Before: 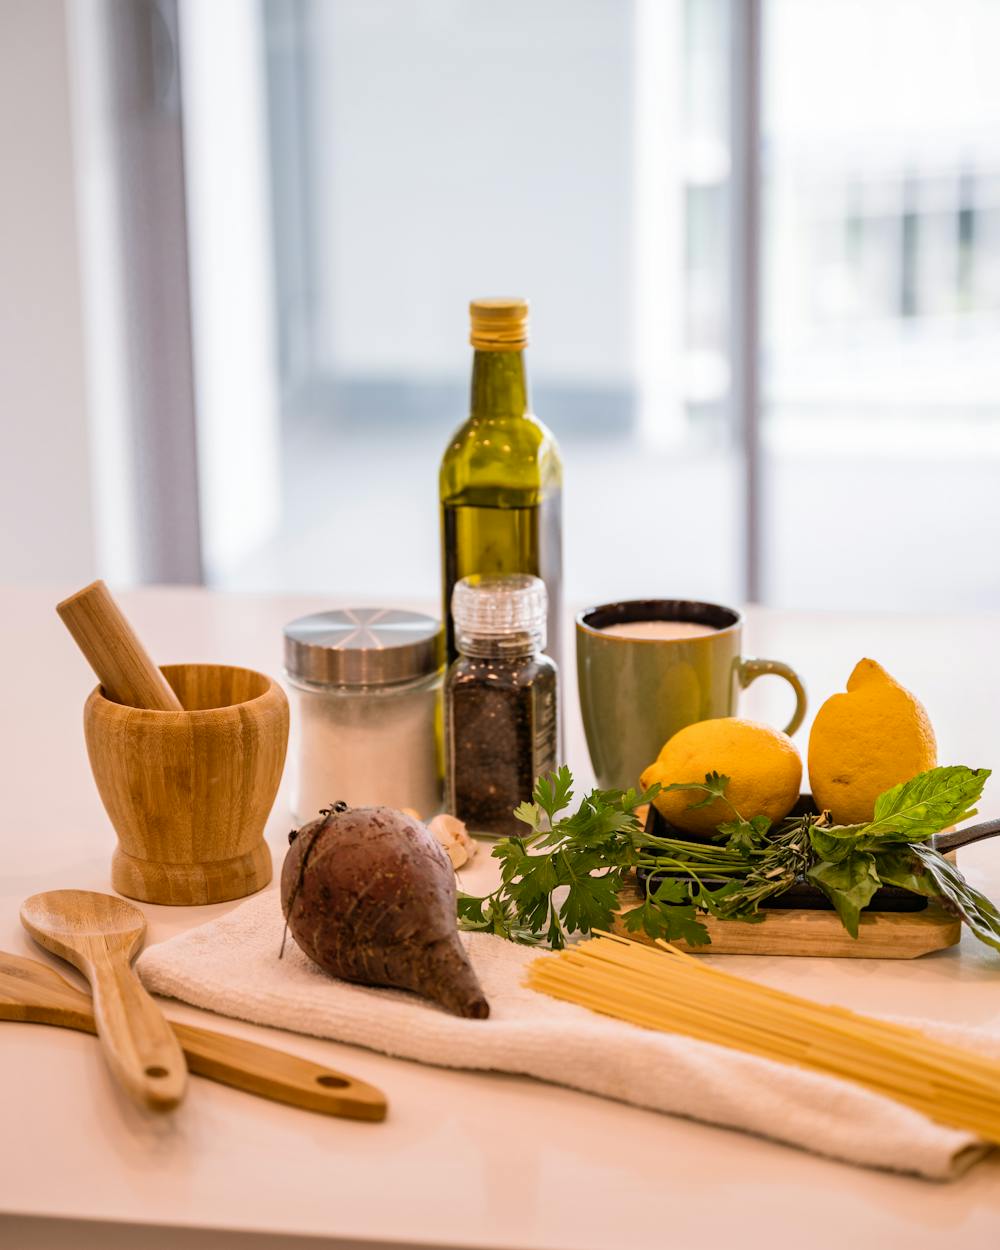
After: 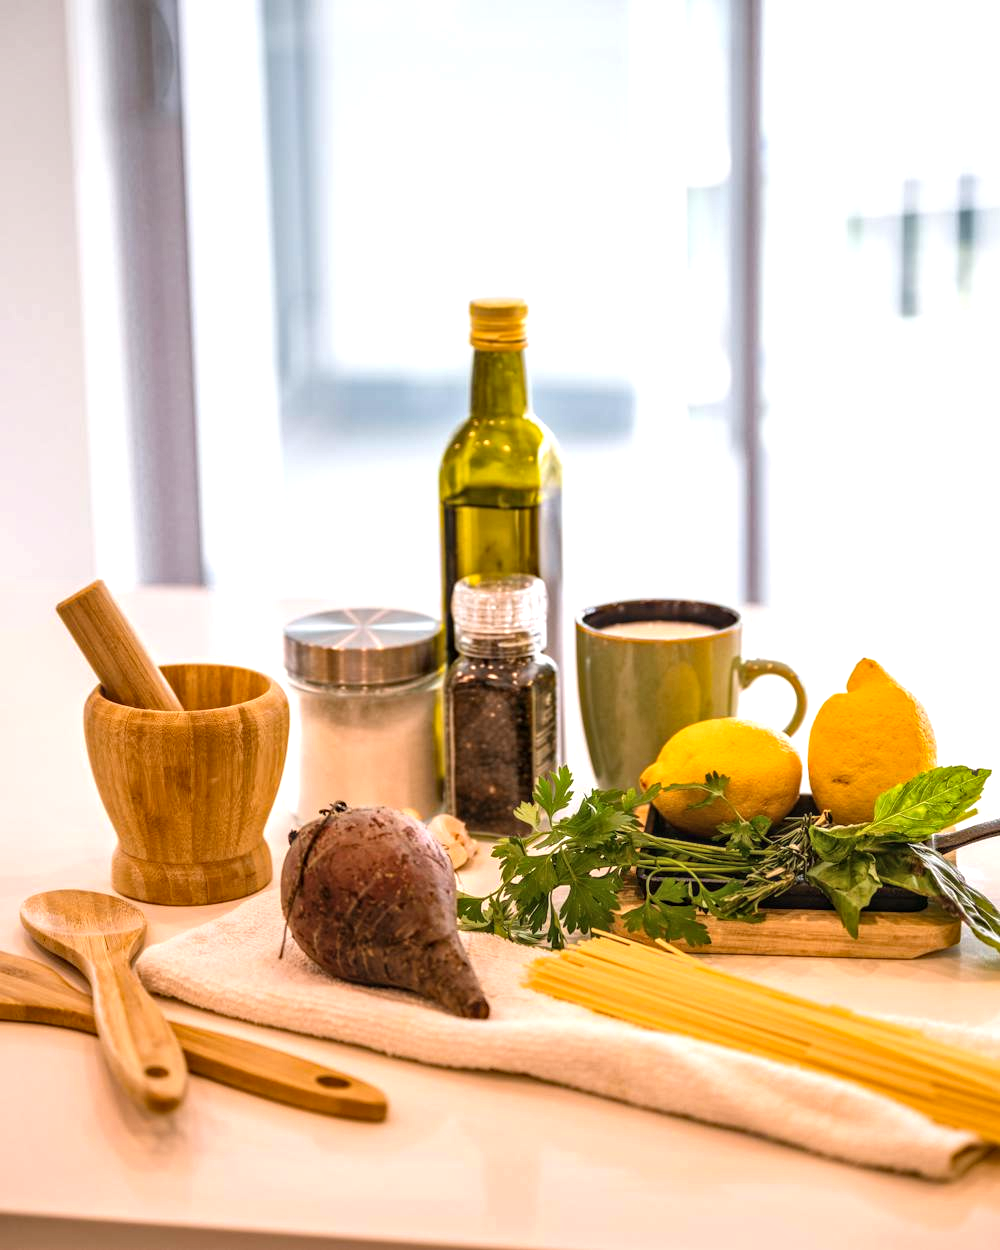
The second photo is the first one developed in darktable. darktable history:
local contrast: on, module defaults
haze removal: strength 0.25, distance 0.25, compatibility mode true, adaptive false
exposure: black level correction -0.002, exposure 0.54 EV, compensate highlight preservation false
